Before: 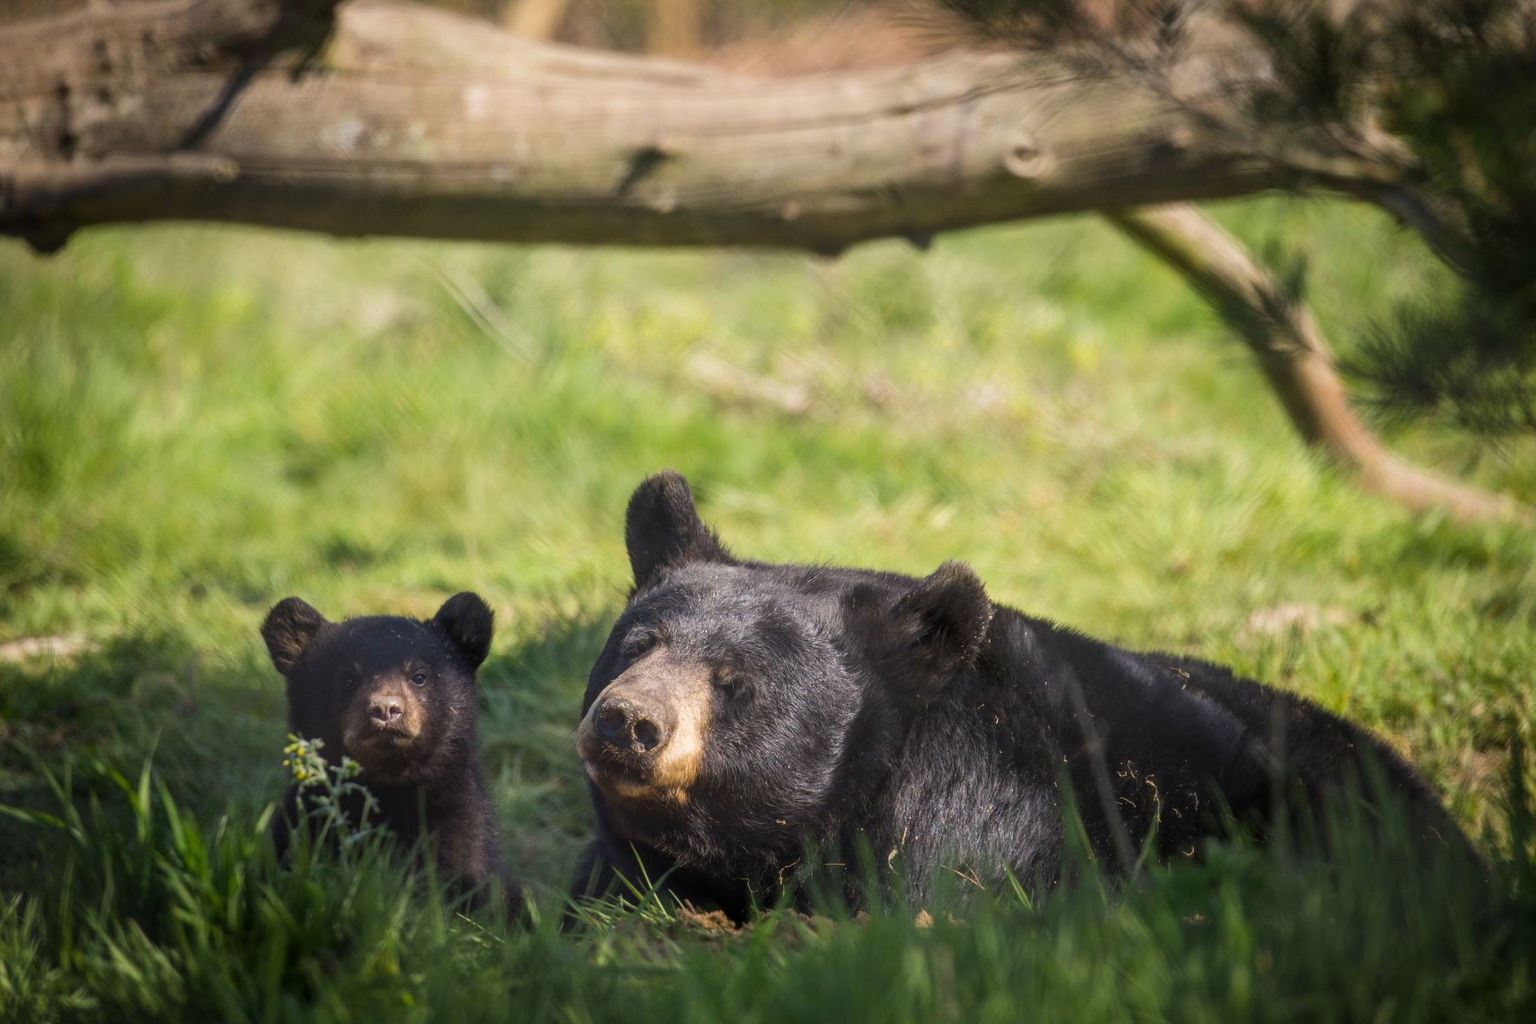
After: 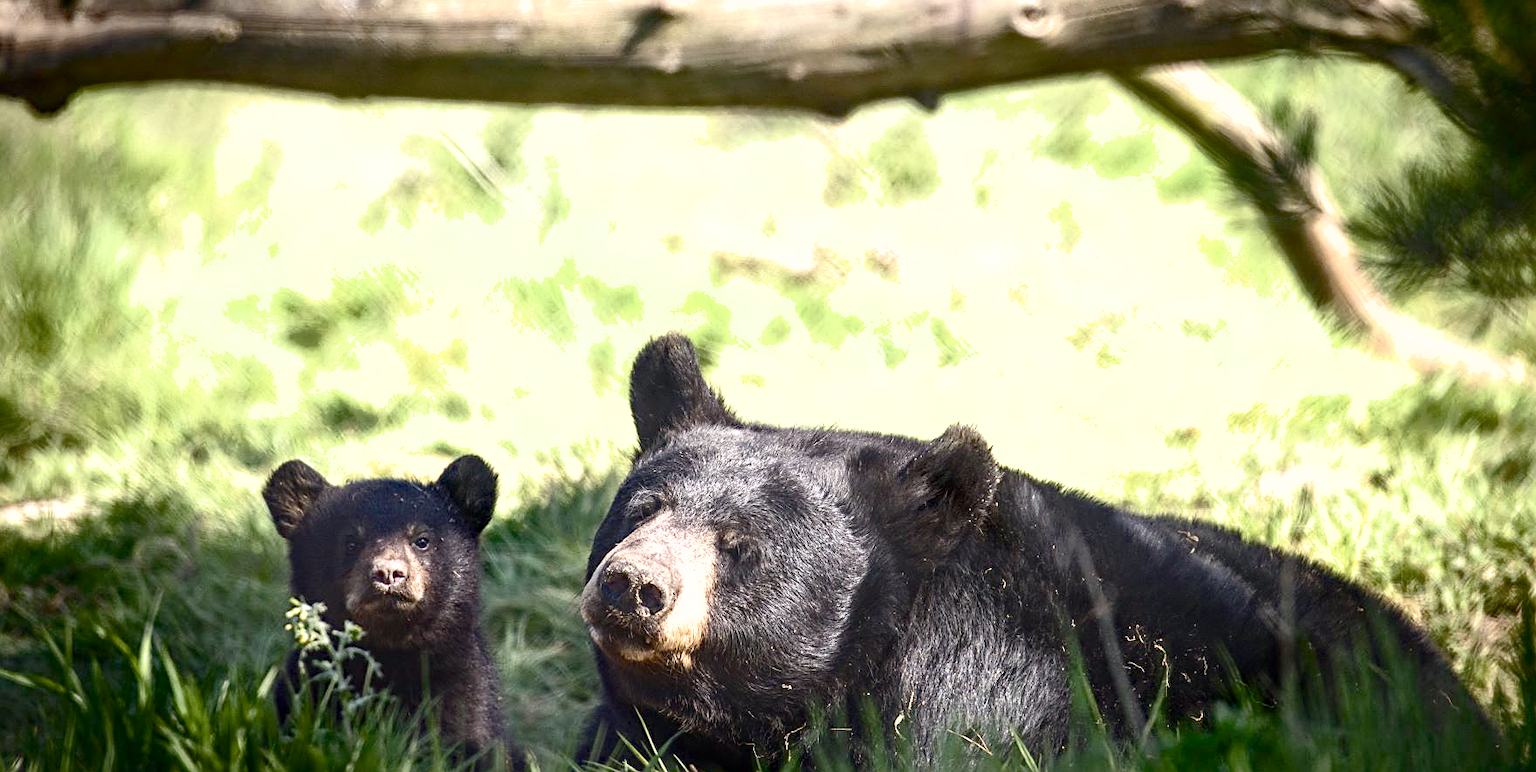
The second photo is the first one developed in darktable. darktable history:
contrast brightness saturation: contrast 0.251, saturation -0.308
haze removal: compatibility mode true, adaptive false
exposure: exposure 0.829 EV, compensate exposure bias true, compensate highlight preservation false
crop: top 13.768%, bottom 11.276%
color balance rgb: power › hue 314.88°, perceptual saturation grading › global saturation 20%, perceptual saturation grading › highlights -50.078%, perceptual saturation grading › shadows 30.724%, perceptual brilliance grading › highlights 10.114%, perceptual brilliance grading › mid-tones 5.625%, saturation formula JzAzBz (2021)
shadows and highlights: on, module defaults
sharpen: on, module defaults
